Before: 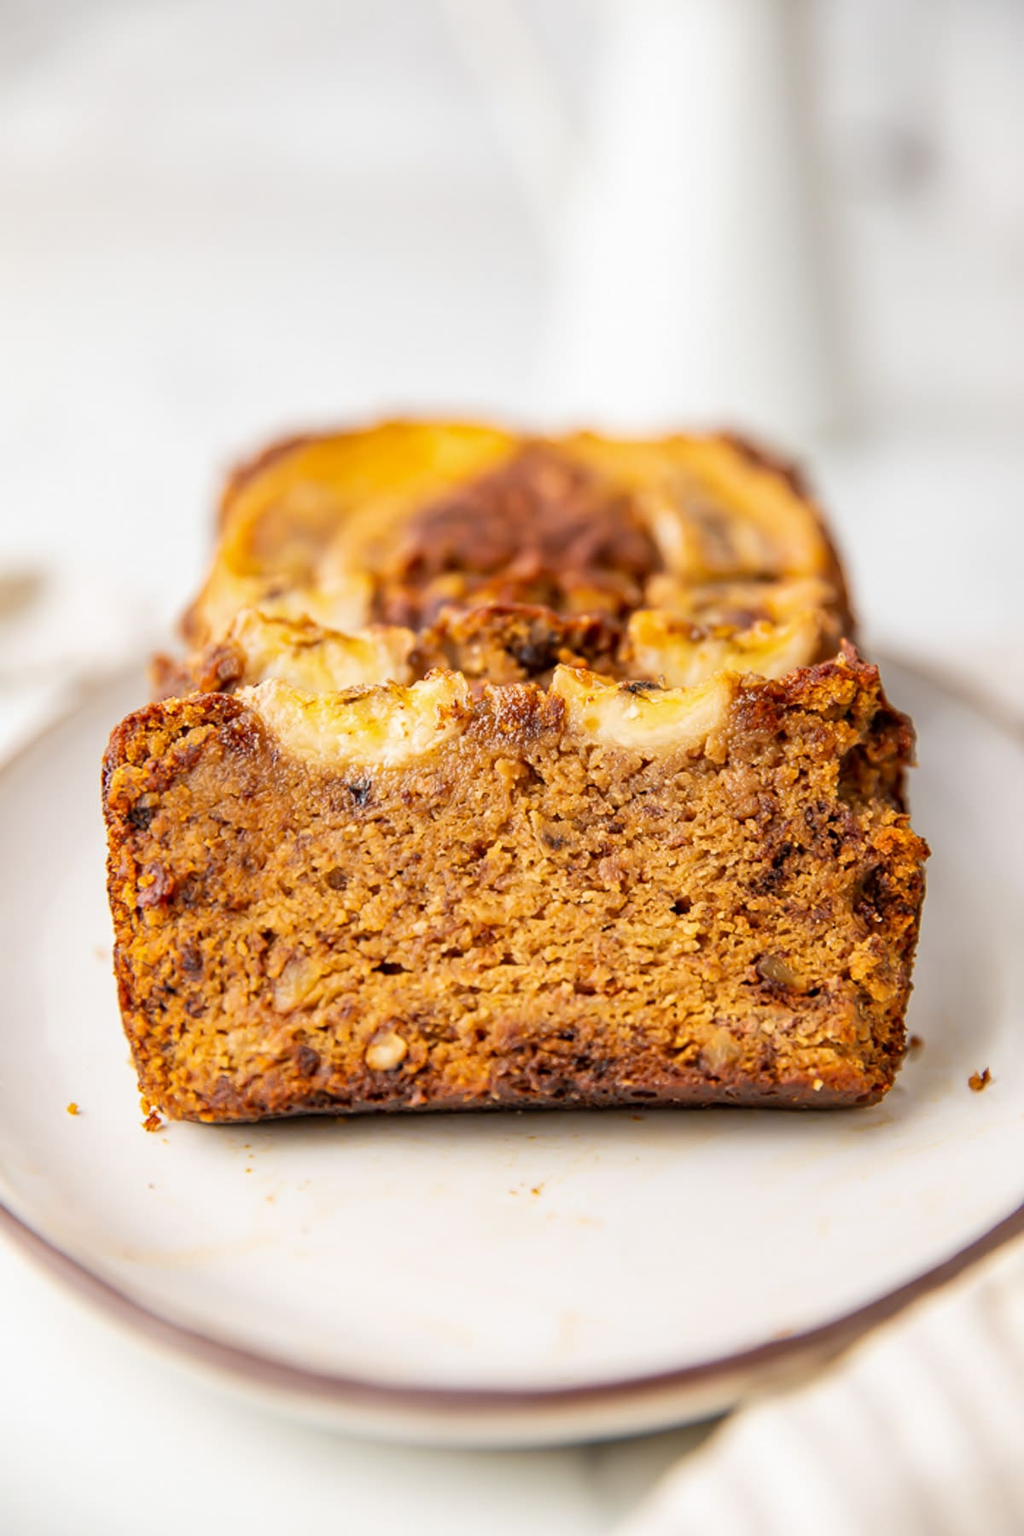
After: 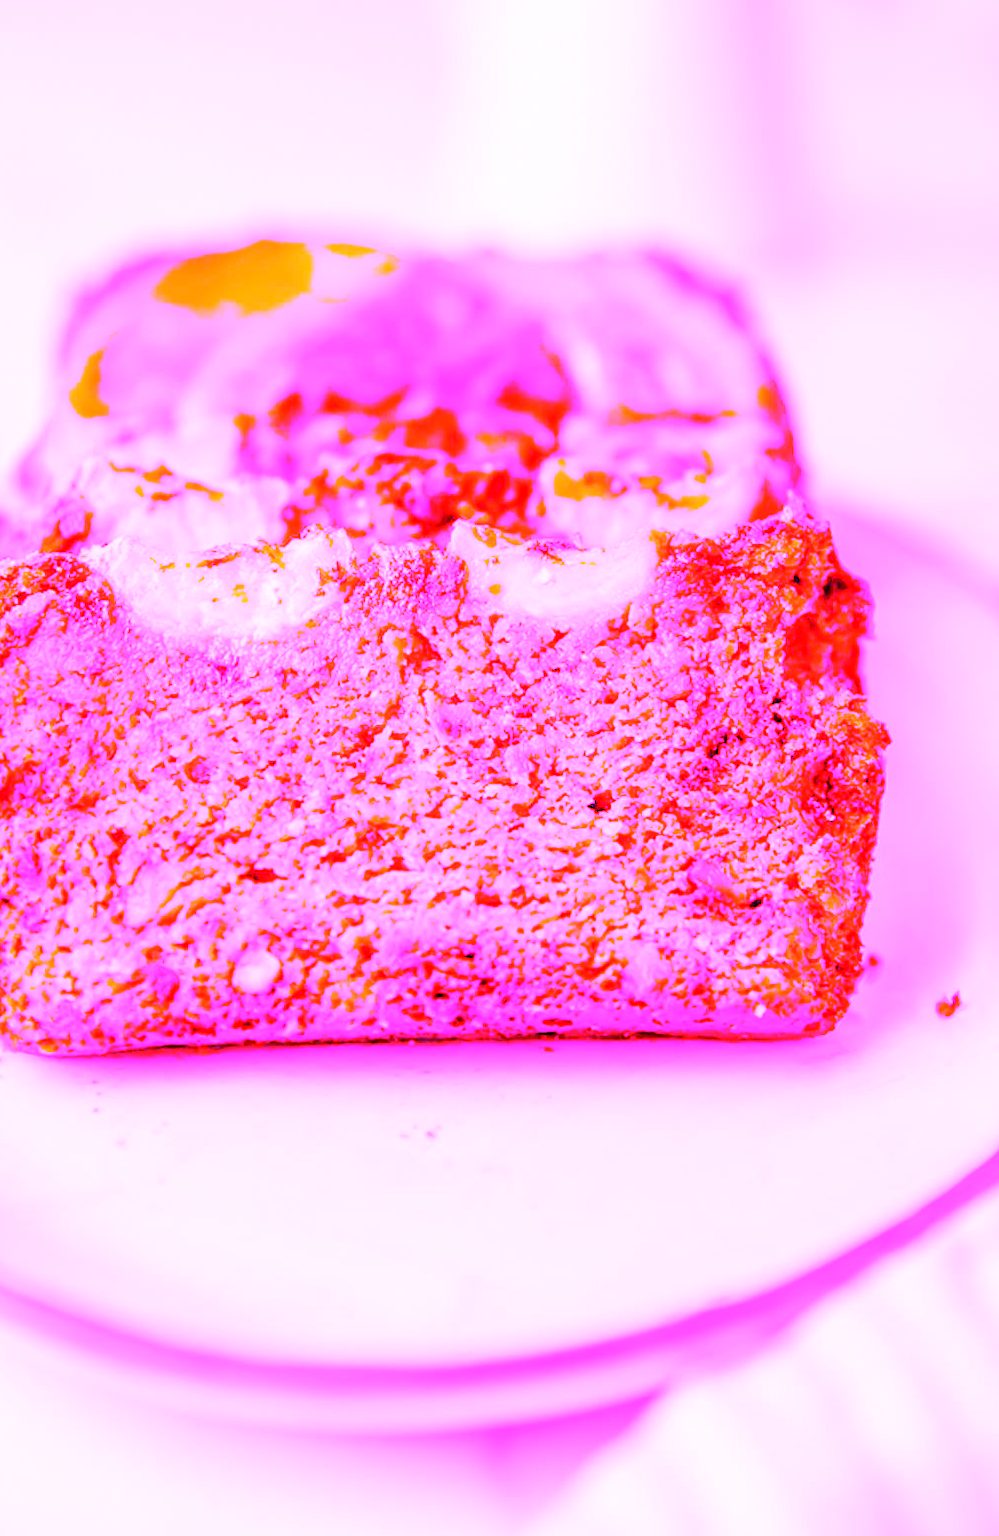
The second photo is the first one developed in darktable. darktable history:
white balance: red 8, blue 8
crop: left 16.315%, top 14.246%
